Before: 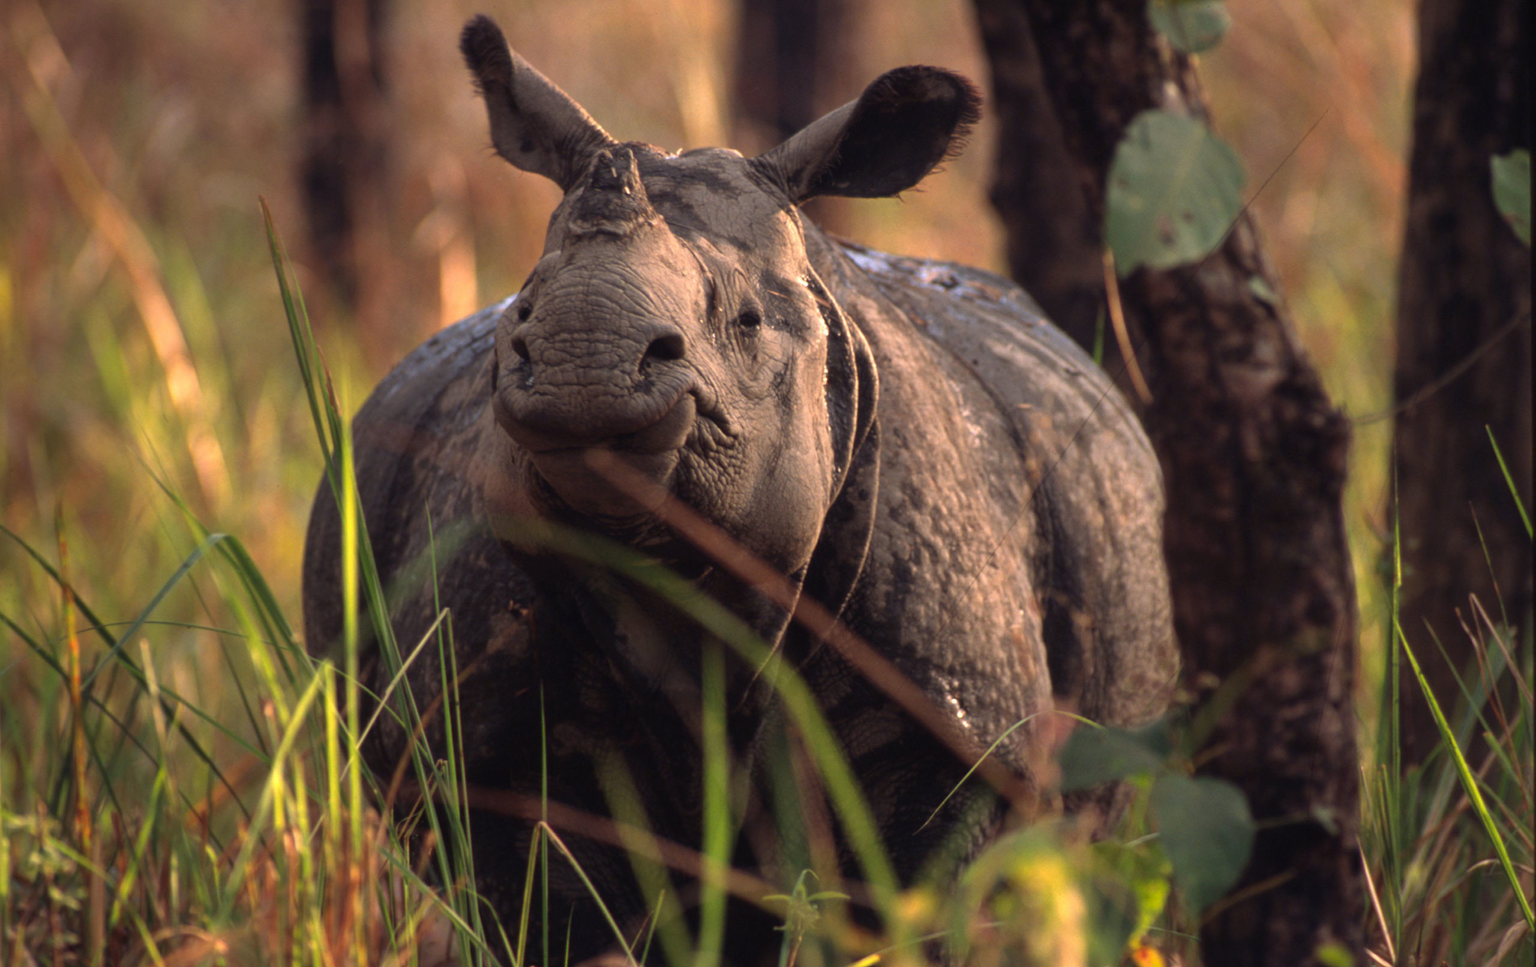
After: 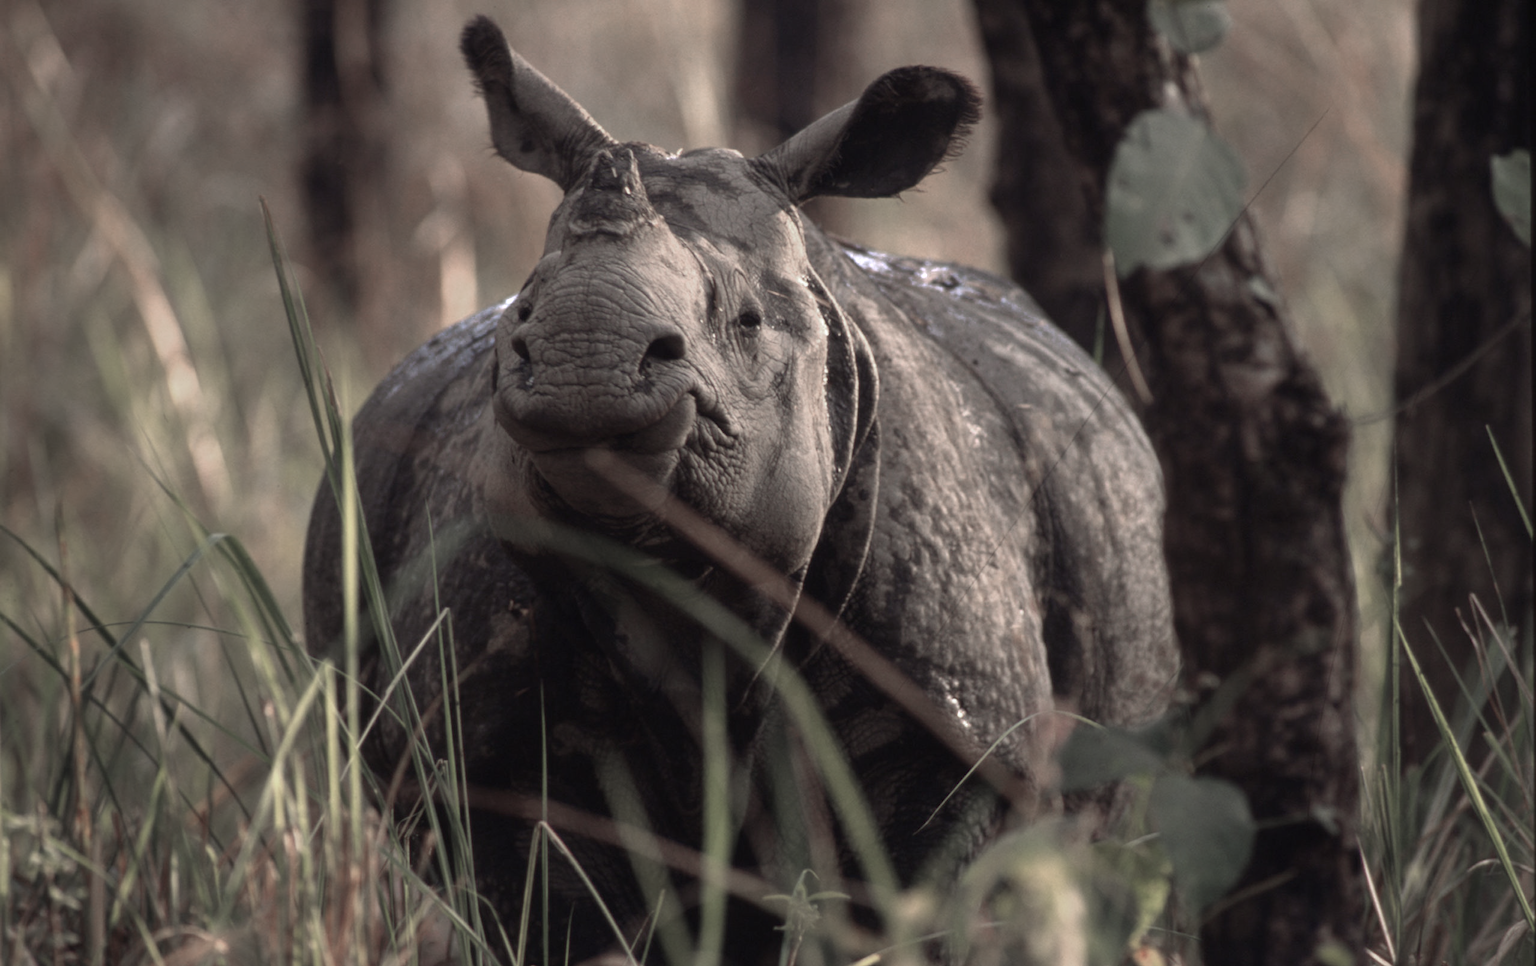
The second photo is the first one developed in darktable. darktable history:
color zones: curves: ch0 [(0, 0.613) (0.01, 0.613) (0.245, 0.448) (0.498, 0.529) (0.642, 0.665) (0.879, 0.777) (0.99, 0.613)]; ch1 [(0, 0.272) (0.219, 0.127) (0.724, 0.346)]
